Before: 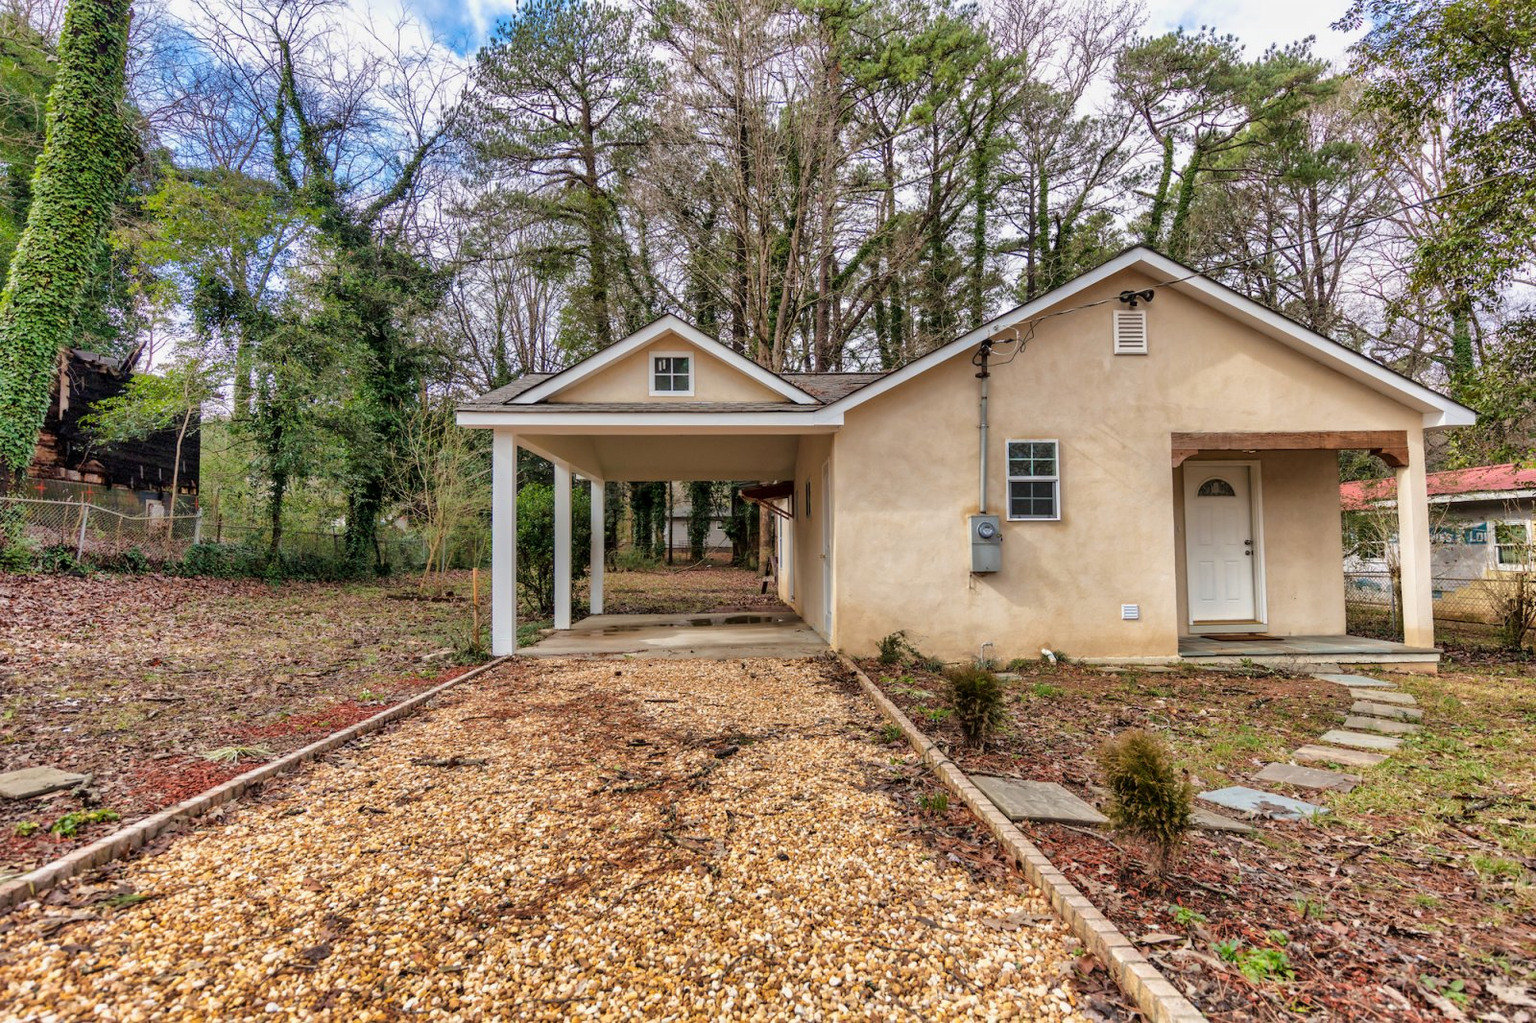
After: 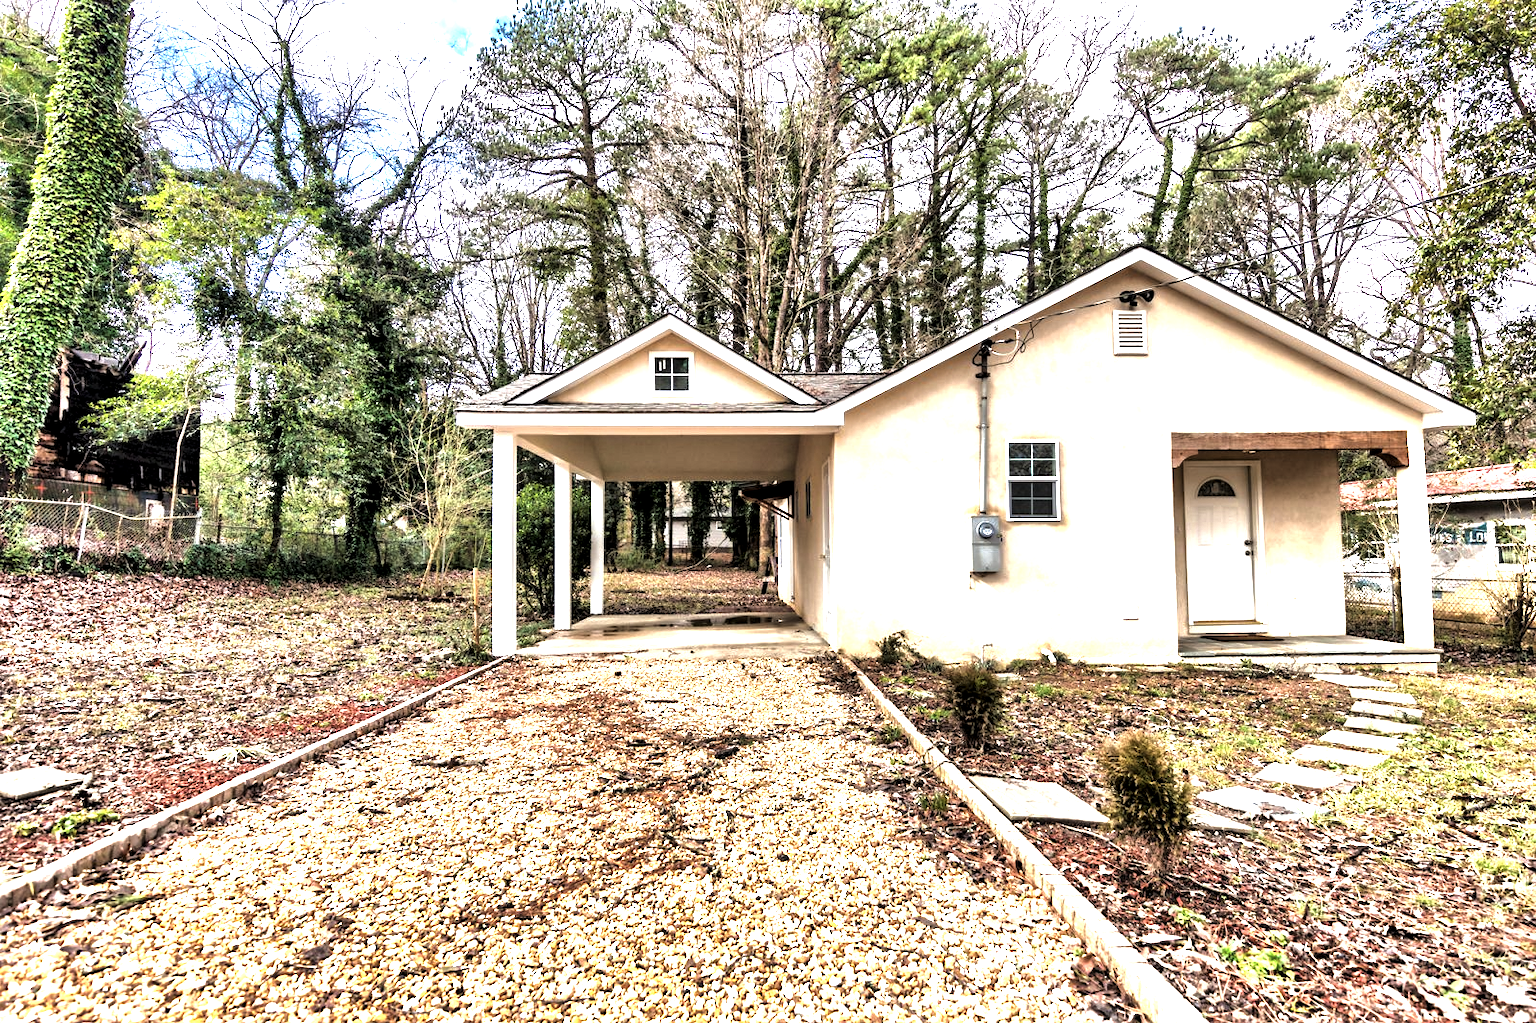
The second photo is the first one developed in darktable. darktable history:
color correction: highlights b* 0.022, saturation 0.862
levels: levels [0.101, 0.578, 0.953]
exposure: black level correction 0, exposure 1.533 EV, compensate highlight preservation false
local contrast: mode bilateral grid, contrast 20, coarseness 51, detail 178%, midtone range 0.2
